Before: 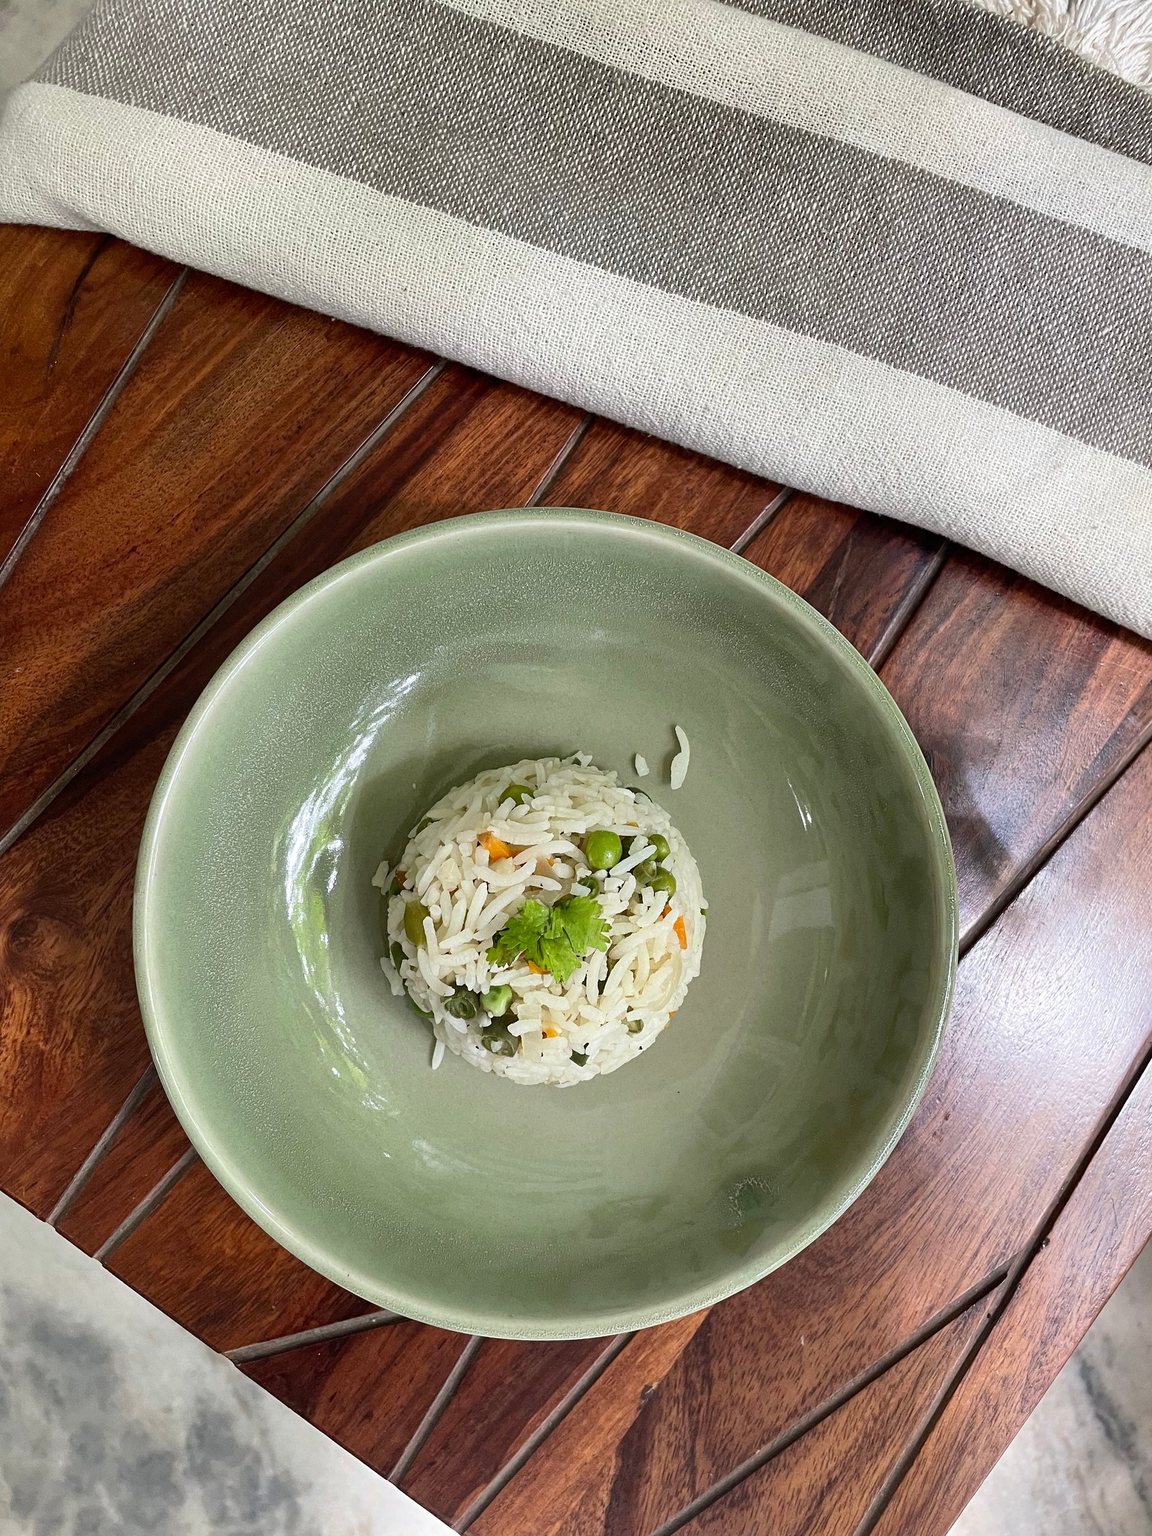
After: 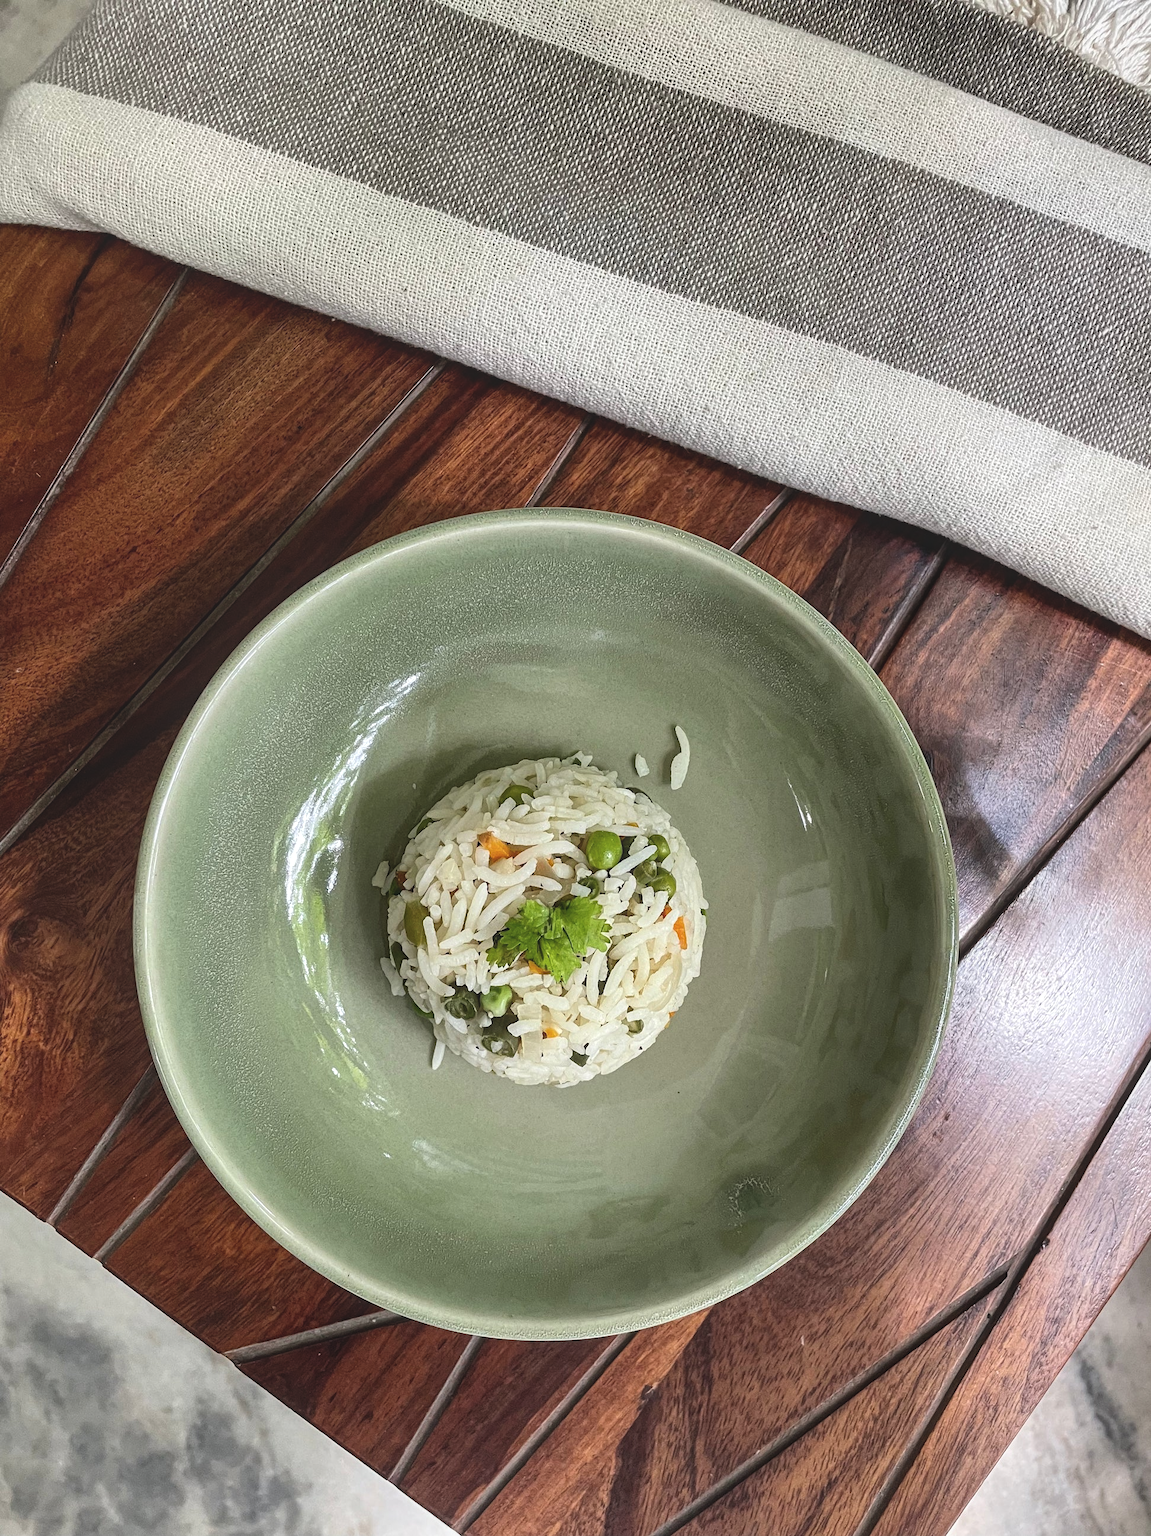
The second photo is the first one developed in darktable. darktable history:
exposure: black level correction -0.015, exposure -0.125 EV, compensate highlight preservation false
local contrast: detail 130%
